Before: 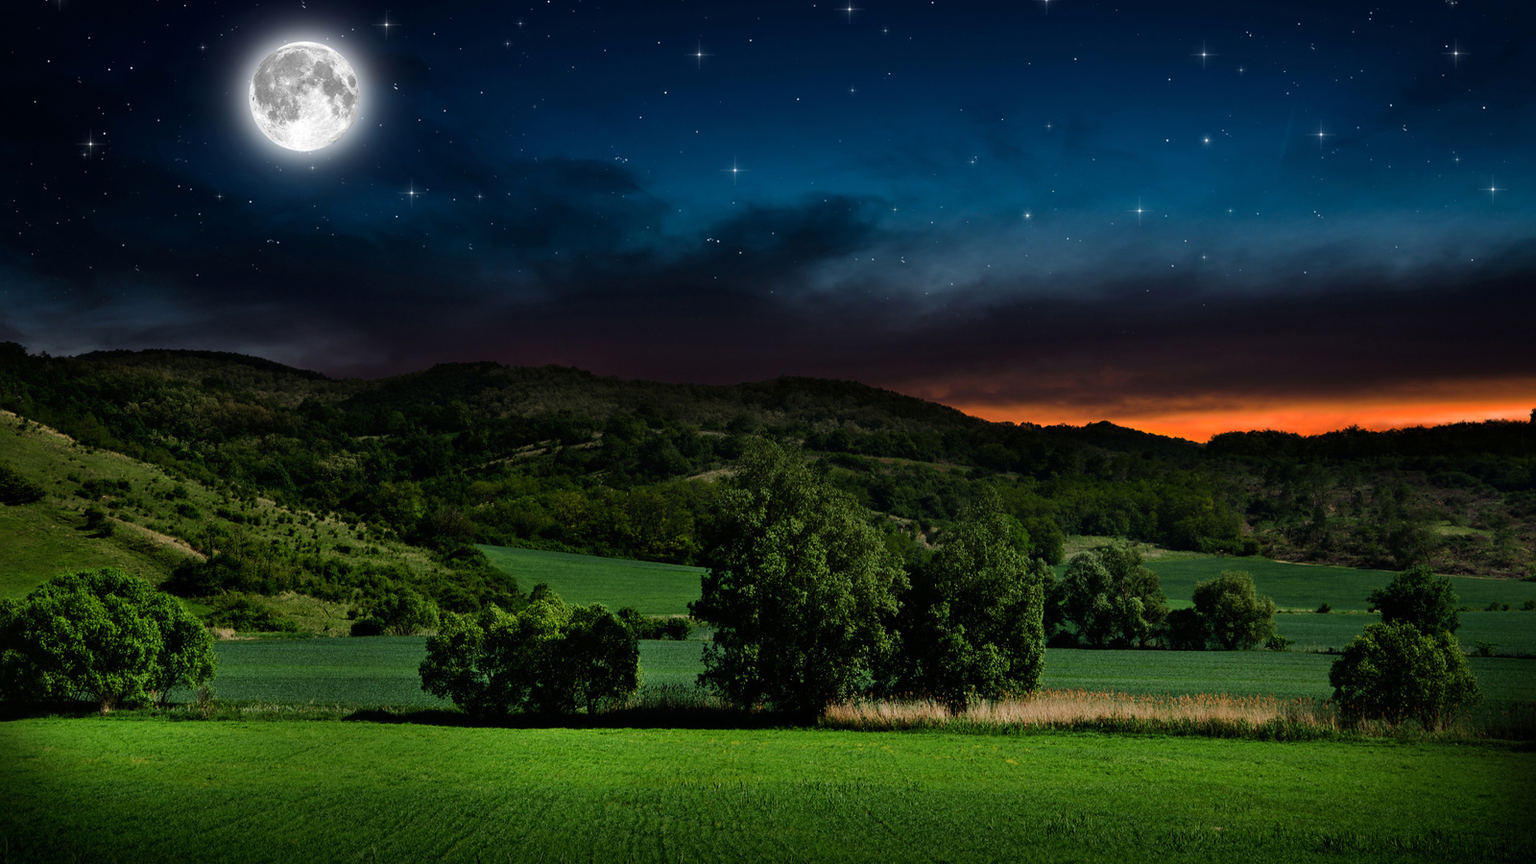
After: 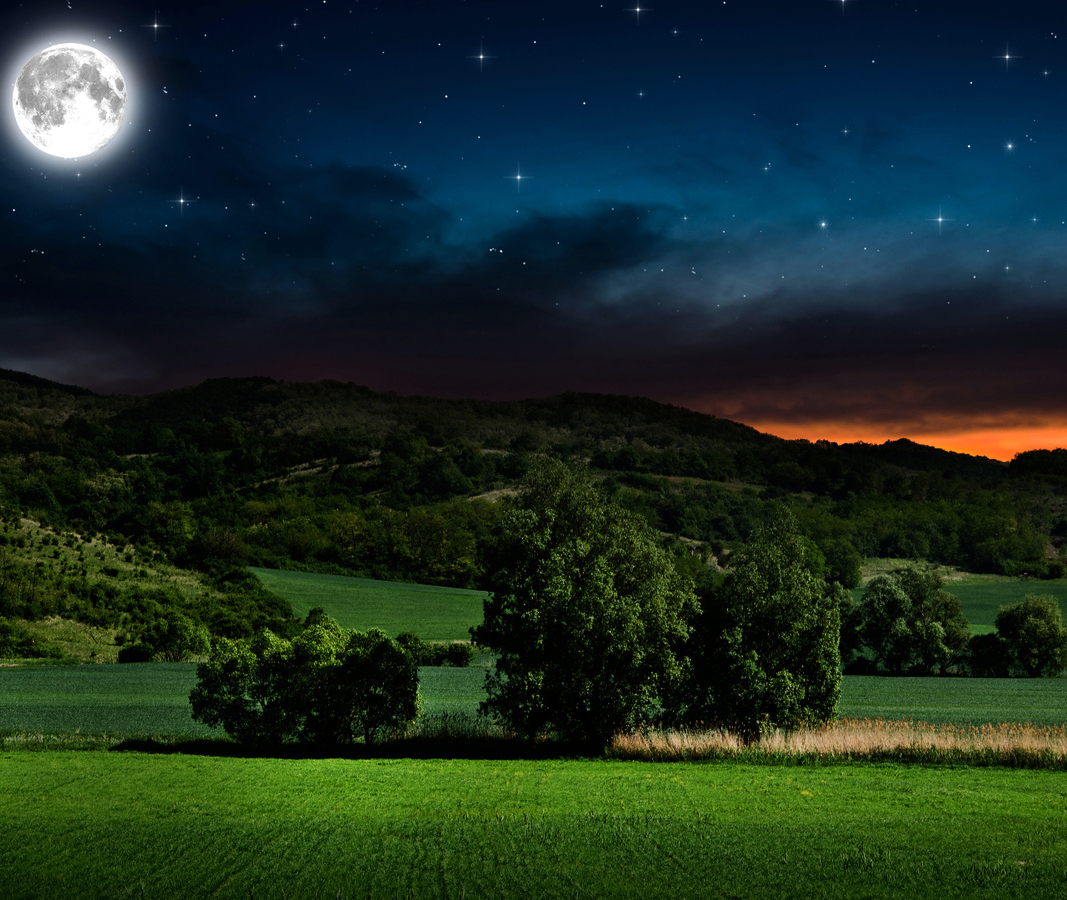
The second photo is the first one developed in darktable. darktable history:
crop and rotate: left 15.446%, right 17.836%
tone equalizer: -8 EV -0.417 EV, -7 EV -0.389 EV, -6 EV -0.333 EV, -5 EV -0.222 EV, -3 EV 0.222 EV, -2 EV 0.333 EV, -1 EV 0.389 EV, +0 EV 0.417 EV, edges refinement/feathering 500, mask exposure compensation -1.57 EV, preserve details no
